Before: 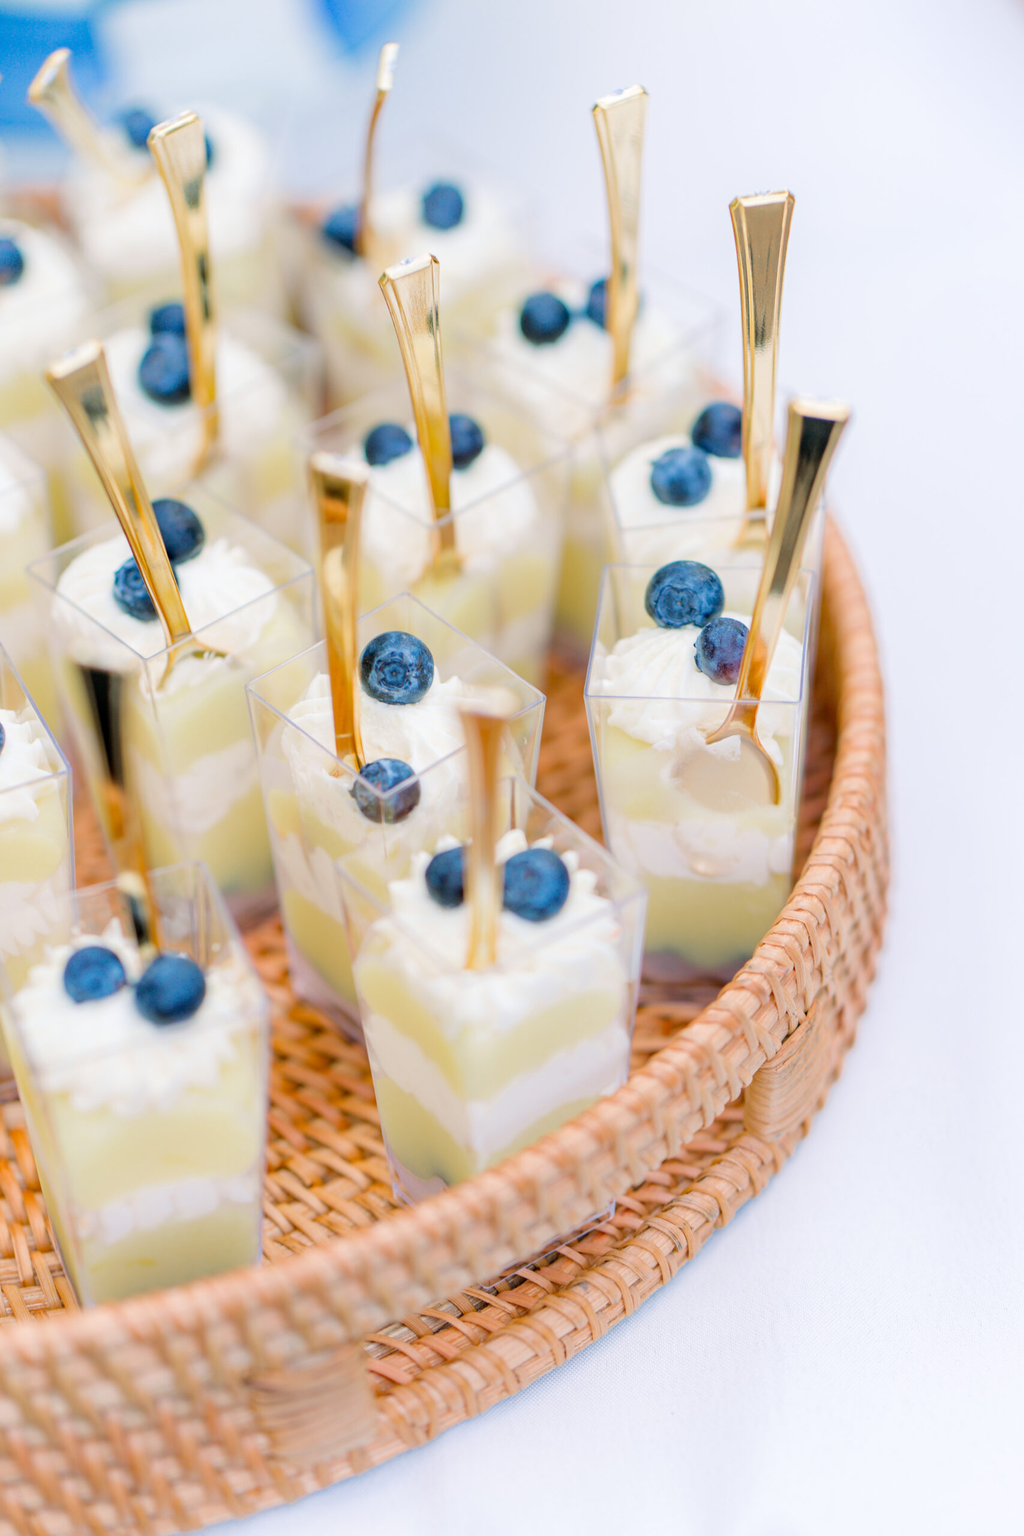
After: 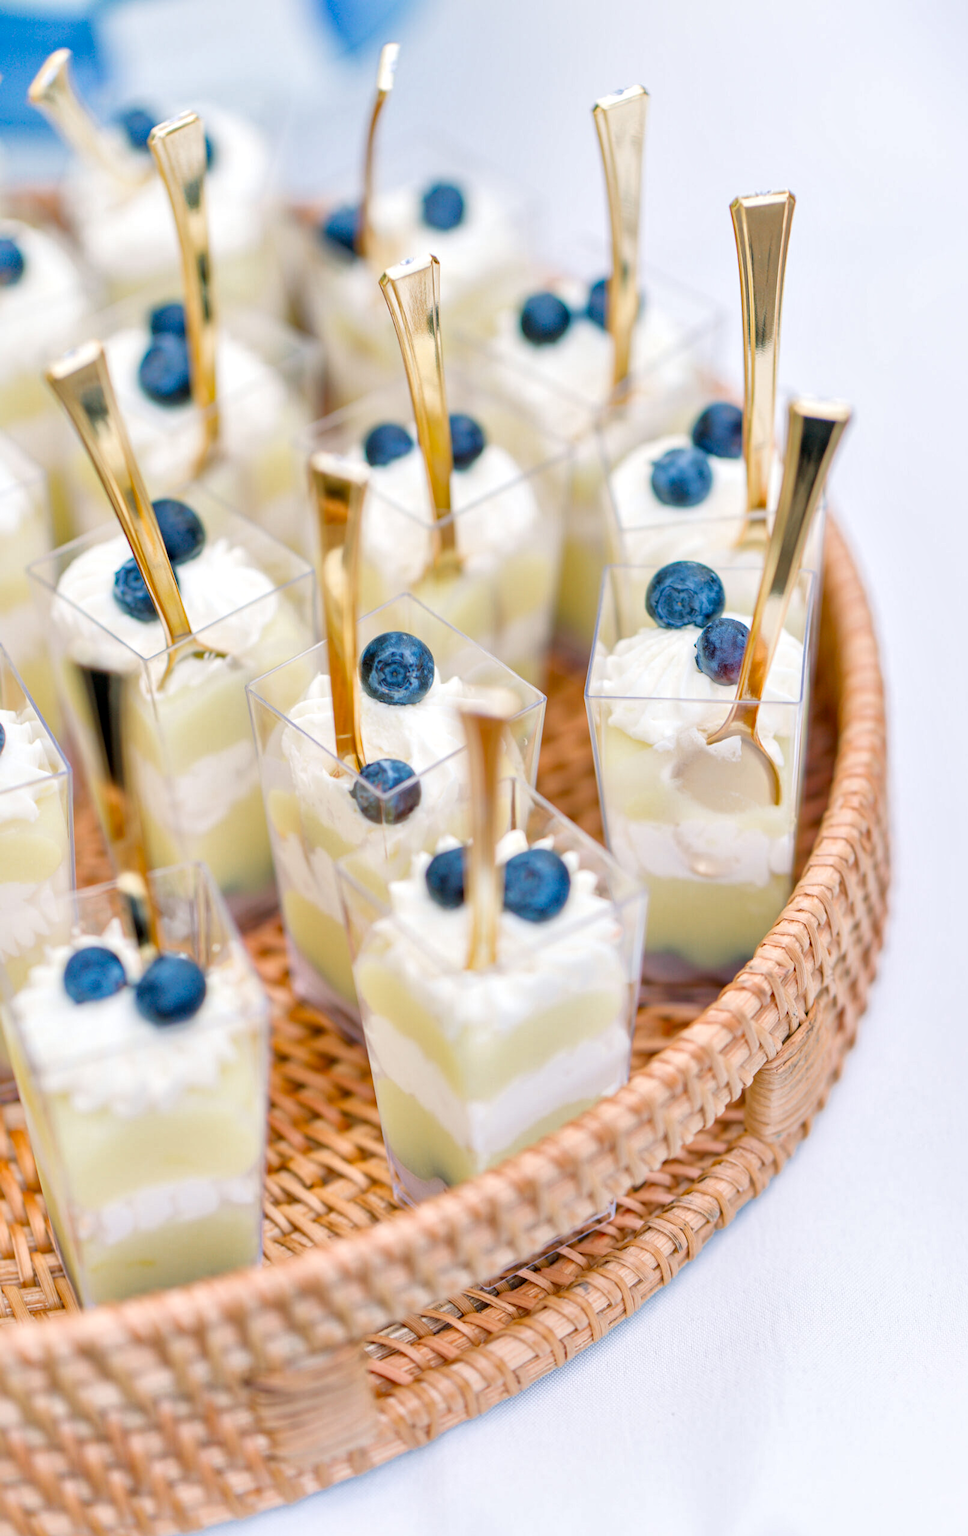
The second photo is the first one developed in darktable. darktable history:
local contrast: mode bilateral grid, contrast 21, coarseness 51, detail 158%, midtone range 0.2
color correction: highlights b* 0.021
crop and rotate: left 0%, right 5.398%
